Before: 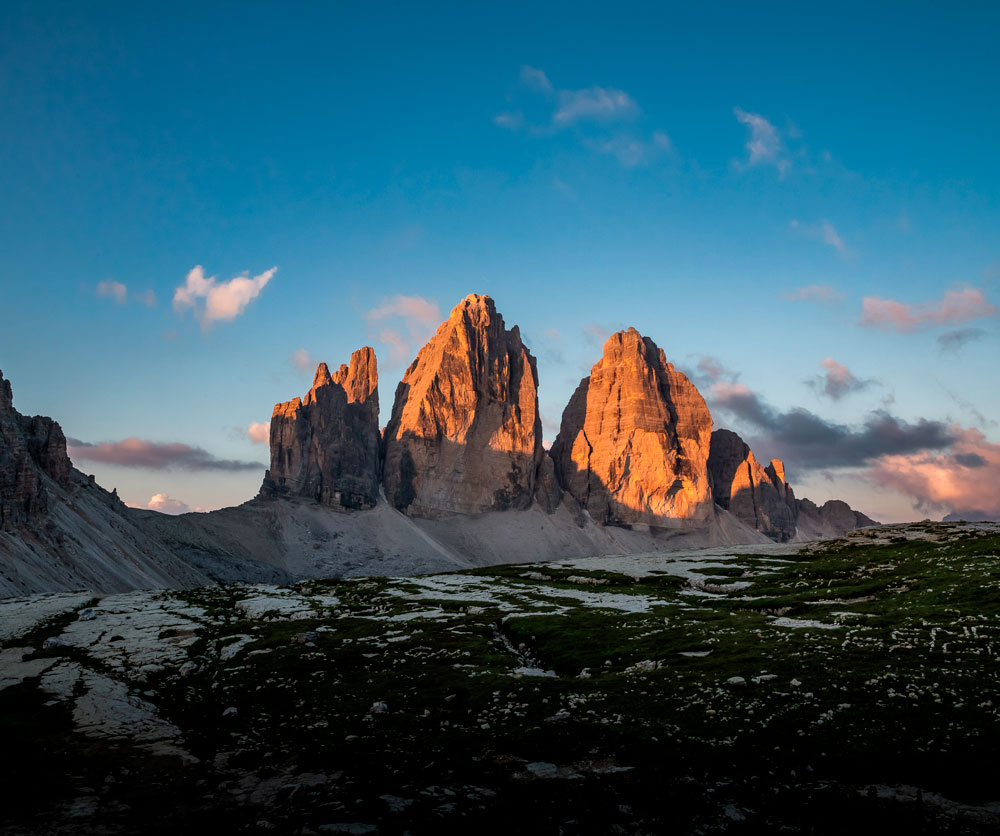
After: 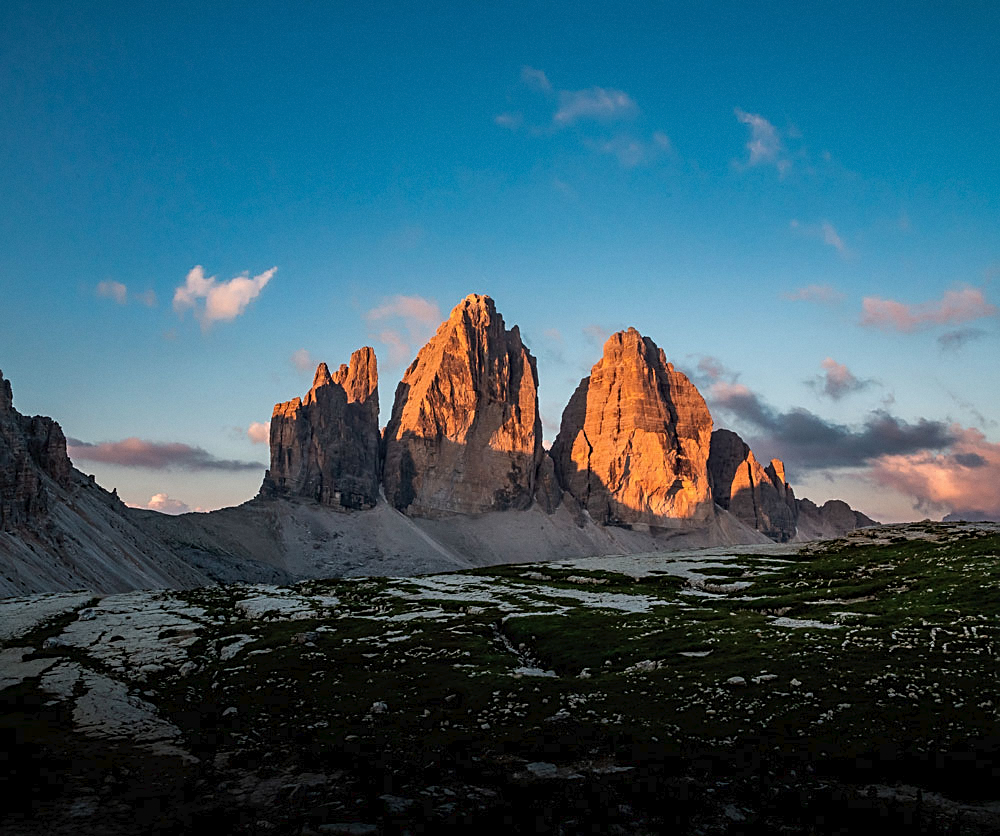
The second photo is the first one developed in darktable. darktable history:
sharpen: on, module defaults
white balance: red 1, blue 1
tone curve: curves: ch0 [(0, 0) (0.003, 0.022) (0.011, 0.027) (0.025, 0.038) (0.044, 0.056) (0.069, 0.081) (0.1, 0.11) (0.136, 0.145) (0.177, 0.185) (0.224, 0.229) (0.277, 0.278) (0.335, 0.335) (0.399, 0.399) (0.468, 0.468) (0.543, 0.543) (0.623, 0.623) (0.709, 0.705) (0.801, 0.793) (0.898, 0.887) (1, 1)], preserve colors none
grain: coarseness 14.57 ISO, strength 8.8%
